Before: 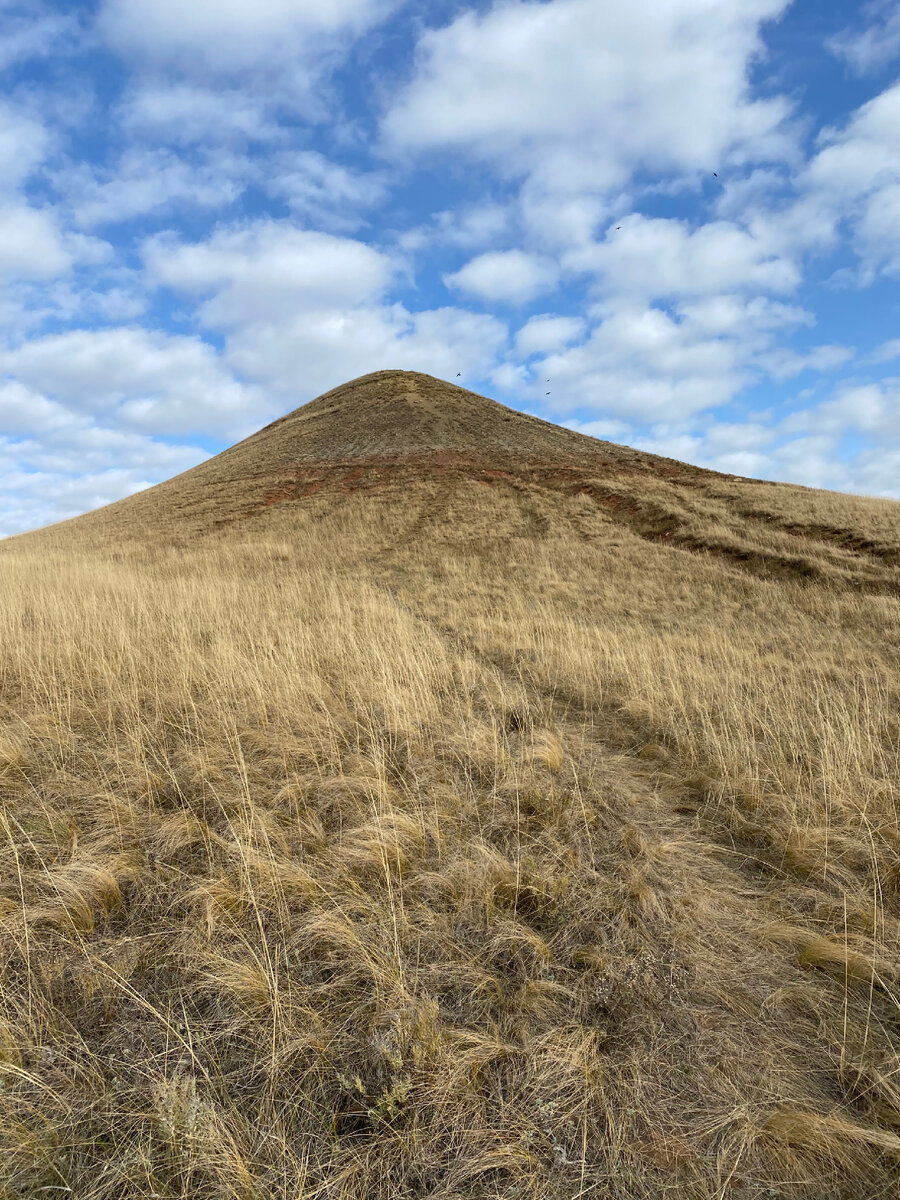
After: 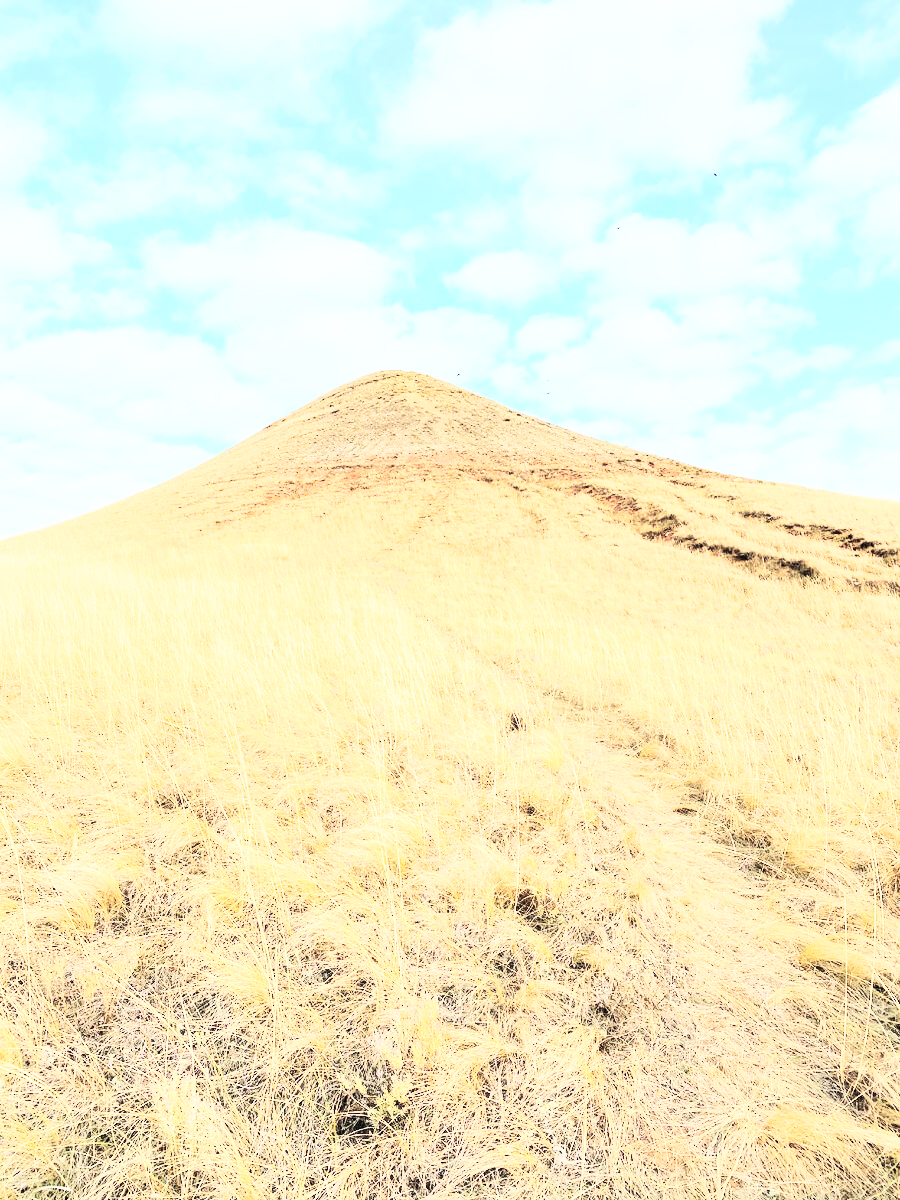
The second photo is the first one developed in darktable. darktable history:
base curve: curves: ch0 [(0, 0) (0.028, 0.03) (0.121, 0.232) (0.46, 0.748) (0.859, 0.968) (1, 1)], preserve colors none
tone curve: curves: ch0 [(0, 0) (0.417, 0.851) (1, 1)], color space Lab, independent channels, preserve colors none
exposure: exposure 0.207 EV, compensate highlight preservation false
